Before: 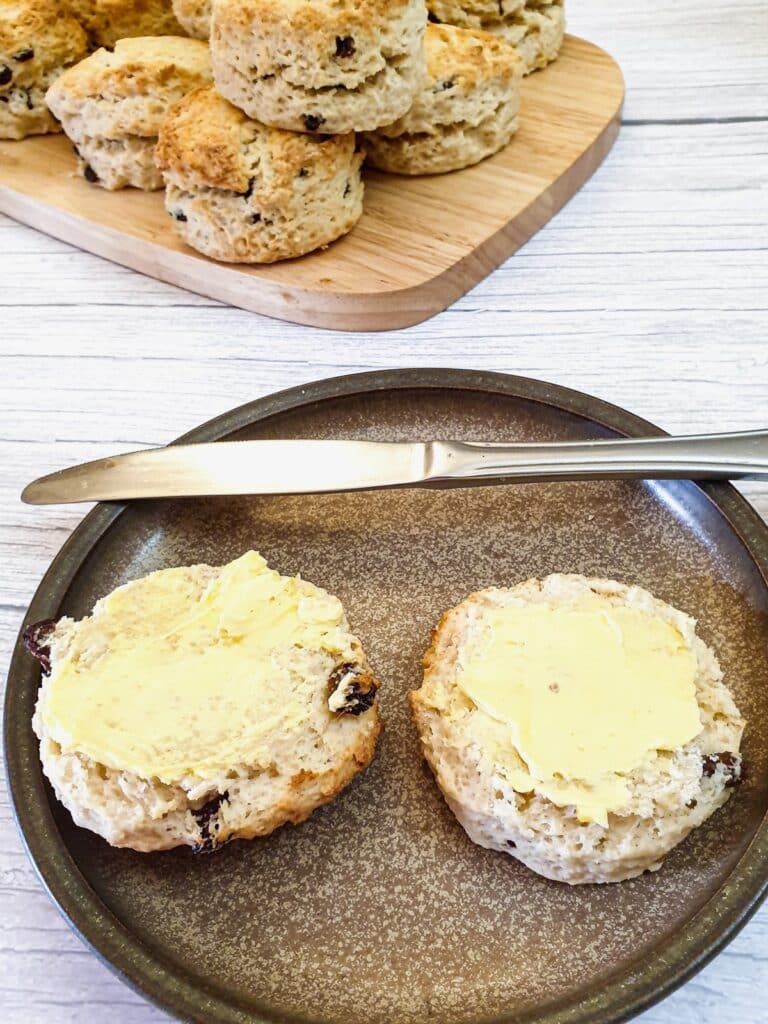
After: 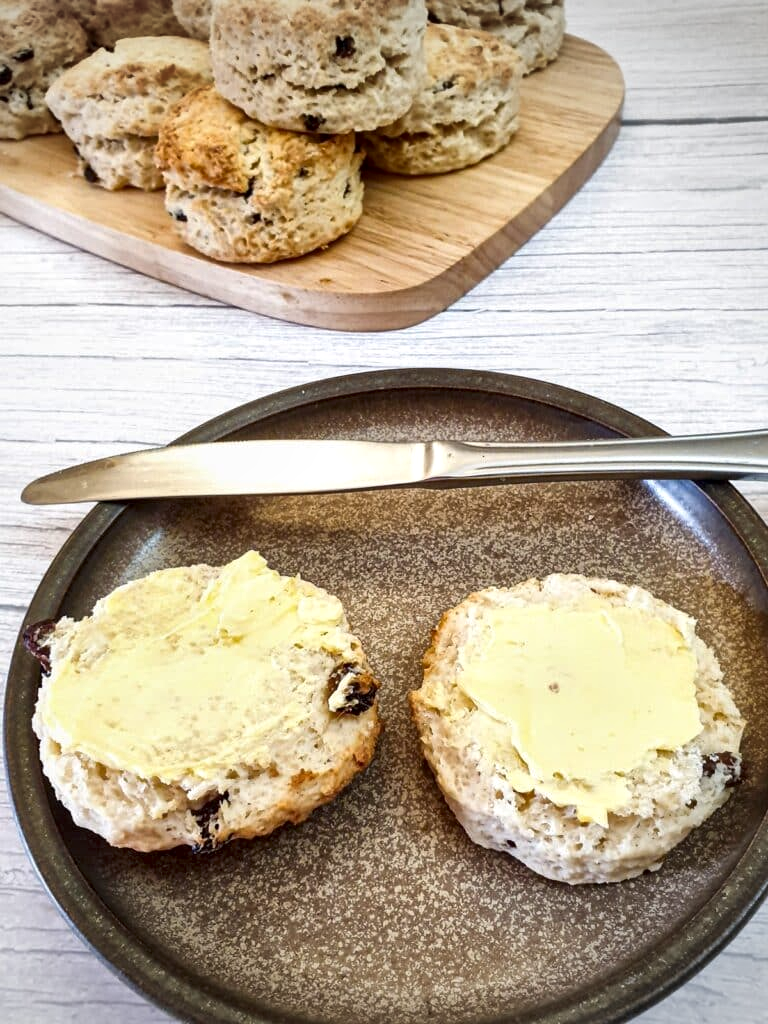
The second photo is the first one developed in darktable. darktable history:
vignetting: fall-off start 88.61%, fall-off radius 44.33%, brightness -0.322, center (-0.149, 0.018), width/height ratio 1.159
local contrast: mode bilateral grid, contrast 25, coarseness 46, detail 150%, midtone range 0.2
